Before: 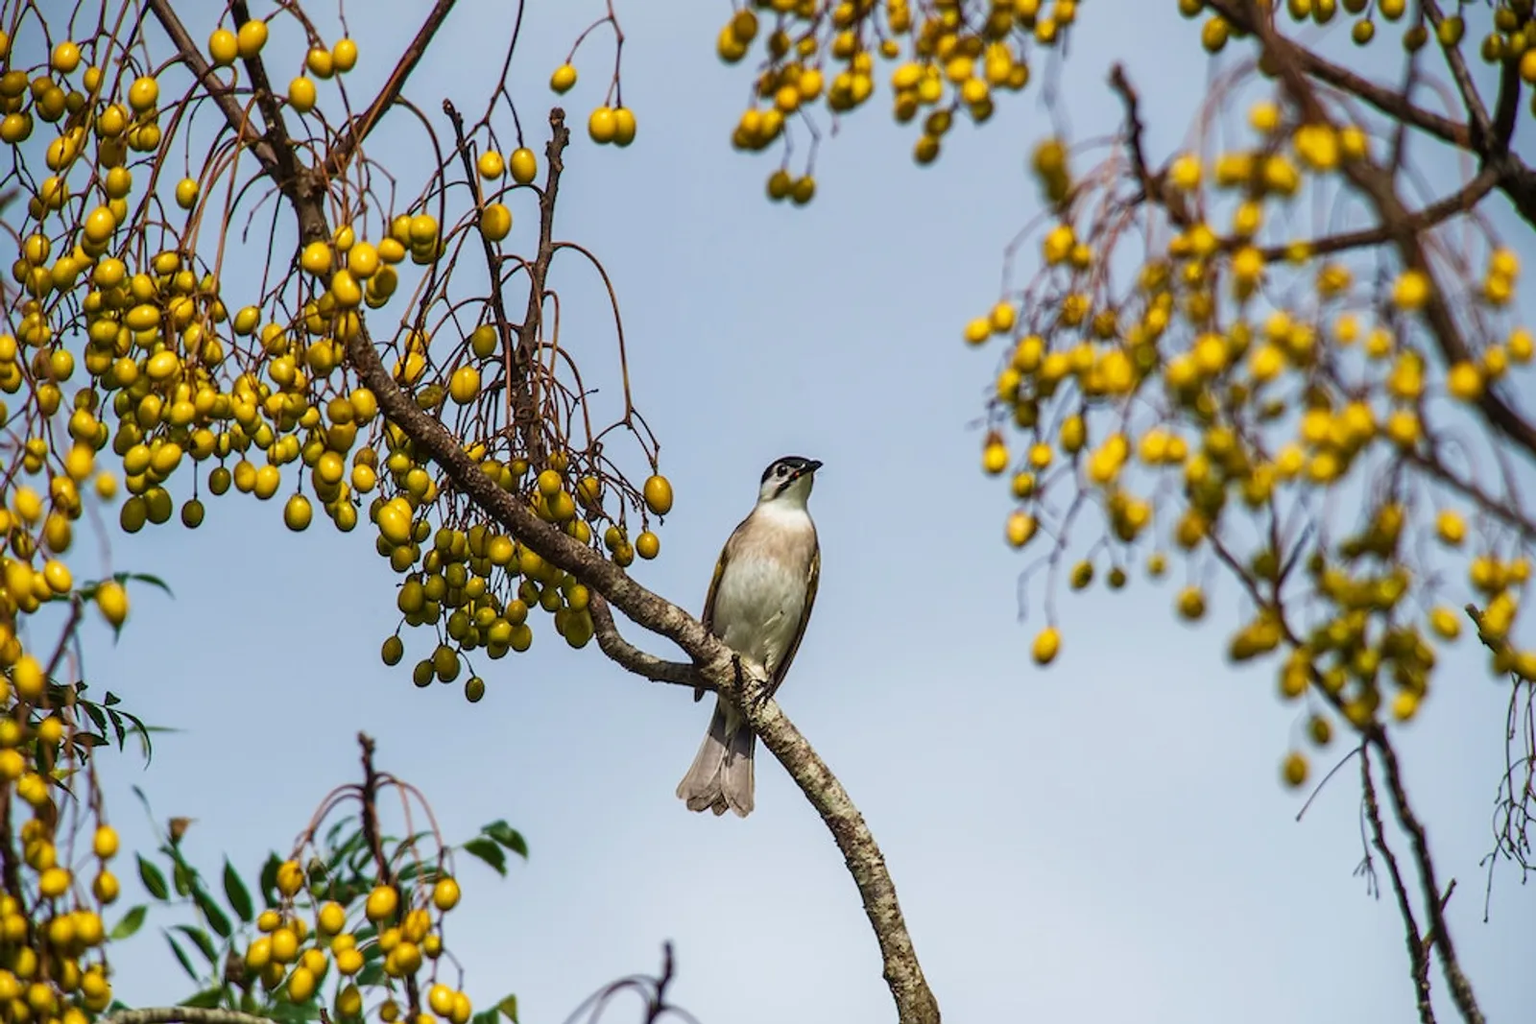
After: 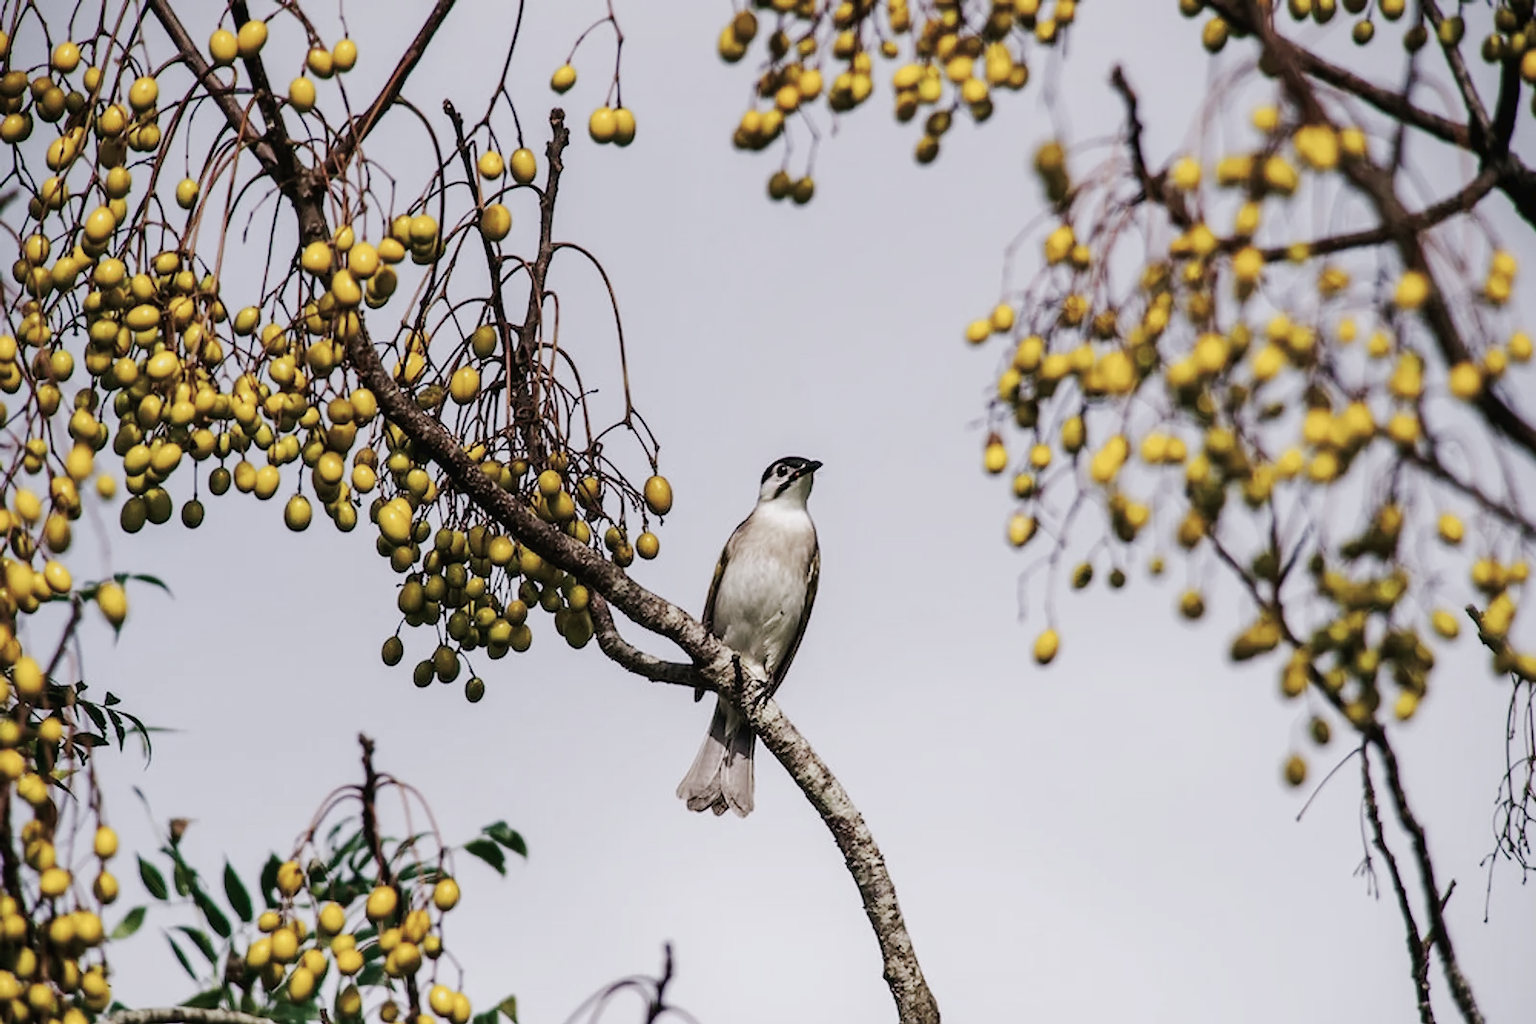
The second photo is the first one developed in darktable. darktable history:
tone curve: curves: ch0 [(0, 0) (0.003, 0.019) (0.011, 0.02) (0.025, 0.019) (0.044, 0.027) (0.069, 0.038) (0.1, 0.056) (0.136, 0.089) (0.177, 0.137) (0.224, 0.187) (0.277, 0.259) (0.335, 0.343) (0.399, 0.437) (0.468, 0.532) (0.543, 0.613) (0.623, 0.685) (0.709, 0.752) (0.801, 0.822) (0.898, 0.9) (1, 1)], preserve colors none
color look up table: target L [91.08, 91.88, 89.4, 82.05, 66.04, 66.33, 65.61, 58.8, 41.2, 35.64, 33.07, 2.278, 200.32, 81.92, 83.44, 76.4, 70.62, 62.81, 55.56, 55.38, 46.23, 46.81, 40.01, 32.8, 31.9, 23.36, 8.859, 86.9, 75.12, 75.08, 67.64, 49.33, 53.16, 59.37, 58.11, 59.43, 39.08, 36.59, 30.73, 31.7, 9.045, 1.137, 96.17, 90.61, 80.49, 65.94, 71.81, 44.95, 34.36], target a [-7.549, -14.63, -9.018, -31.92, -49.32, -19.39, -16.88, -4.209, -27.71, -8.044, -20.08, -6.413, 0, 3.849, 5.723, 5.213, 20.53, 3.63, 24.49, 5.159, 58.45, 45.68, 23.02, 35.43, 11.77, 24.31, 19.12, 5.585, 22.61, 24.93, 9.435, 63.11, 60.98, 26.12, 12.04, 12.14, 36.72, 17.89, 31.95, 2.856, 23.29, 8.387, -3.864, -15.41, -2.455, -18.78, -4.724, -7.893, -1.853], target b [28.43, 74.26, 9.41, 10.91, 43.24, 48.22, 24.43, 0.981, 23.7, 18.84, 10.88, 3.557, 0, 15.3, -0.933, 47.33, 6.252, 10.08, 25.07, 32.7, 18.65, 32.04, 3.384, 25.8, 15.78, 16.03, 10.52, -7.435, -11.69, -17.68, -23.15, -27.02, -41.05, -16.36, -16.64, -29.35, -34.61, -17.91, -3.746, -15.74, -33.88, -18.54, -2.434, -4.347, -6.806, -3.443, -17.99, -8.513, -1.951], num patches 49
